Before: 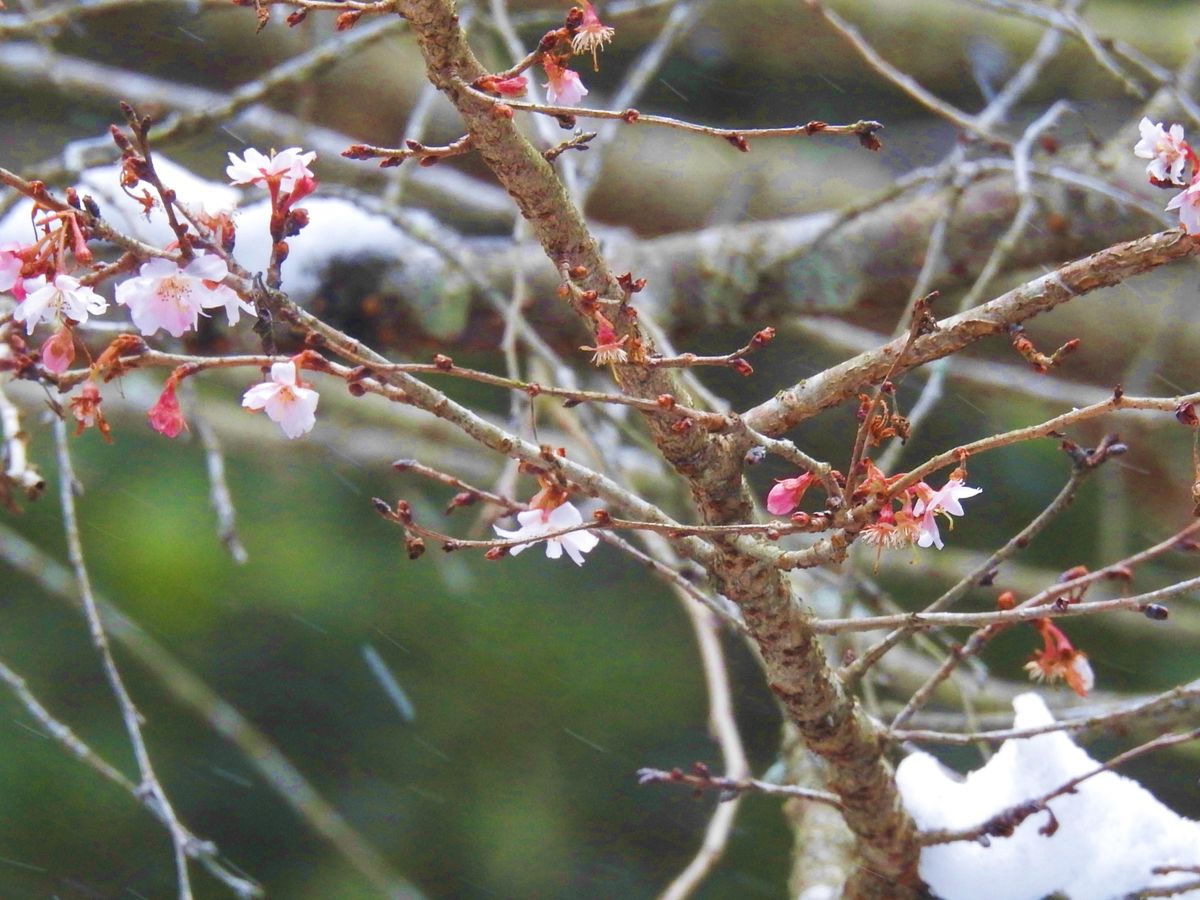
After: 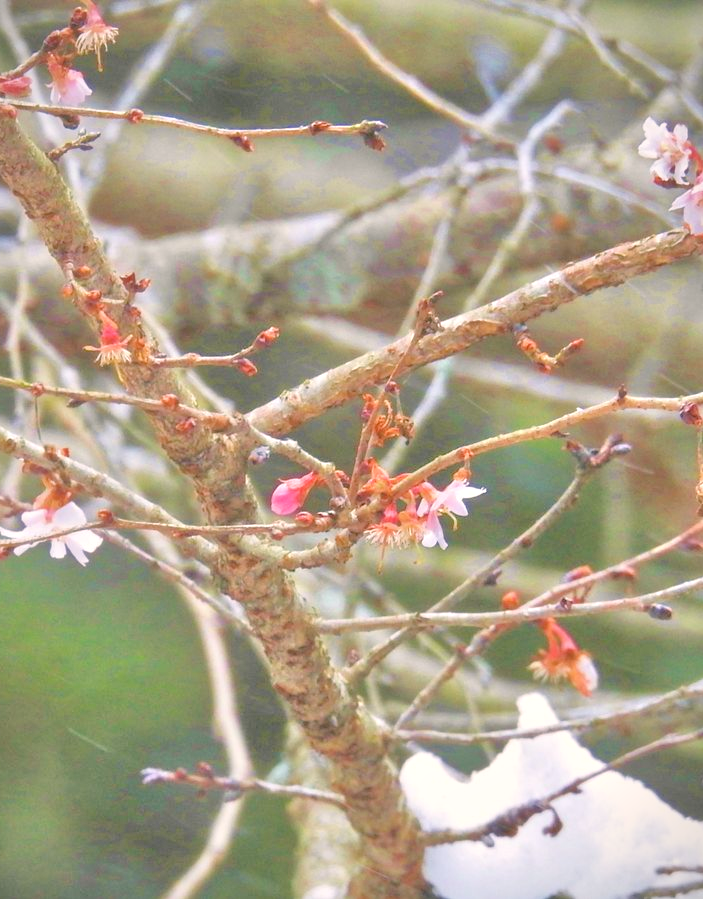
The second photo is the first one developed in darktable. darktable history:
color correction: highlights a* 4.02, highlights b* 4.98, shadows a* -7.55, shadows b* 4.98
contrast brightness saturation: brightness 0.13
tone equalizer: -7 EV 0.15 EV, -6 EV 0.6 EV, -5 EV 1.15 EV, -4 EV 1.33 EV, -3 EV 1.15 EV, -2 EV 0.6 EV, -1 EV 0.15 EV, mask exposure compensation -0.5 EV
crop: left 41.402%
vignetting: fall-off start 100%, fall-off radius 64.94%, automatic ratio true, unbound false
